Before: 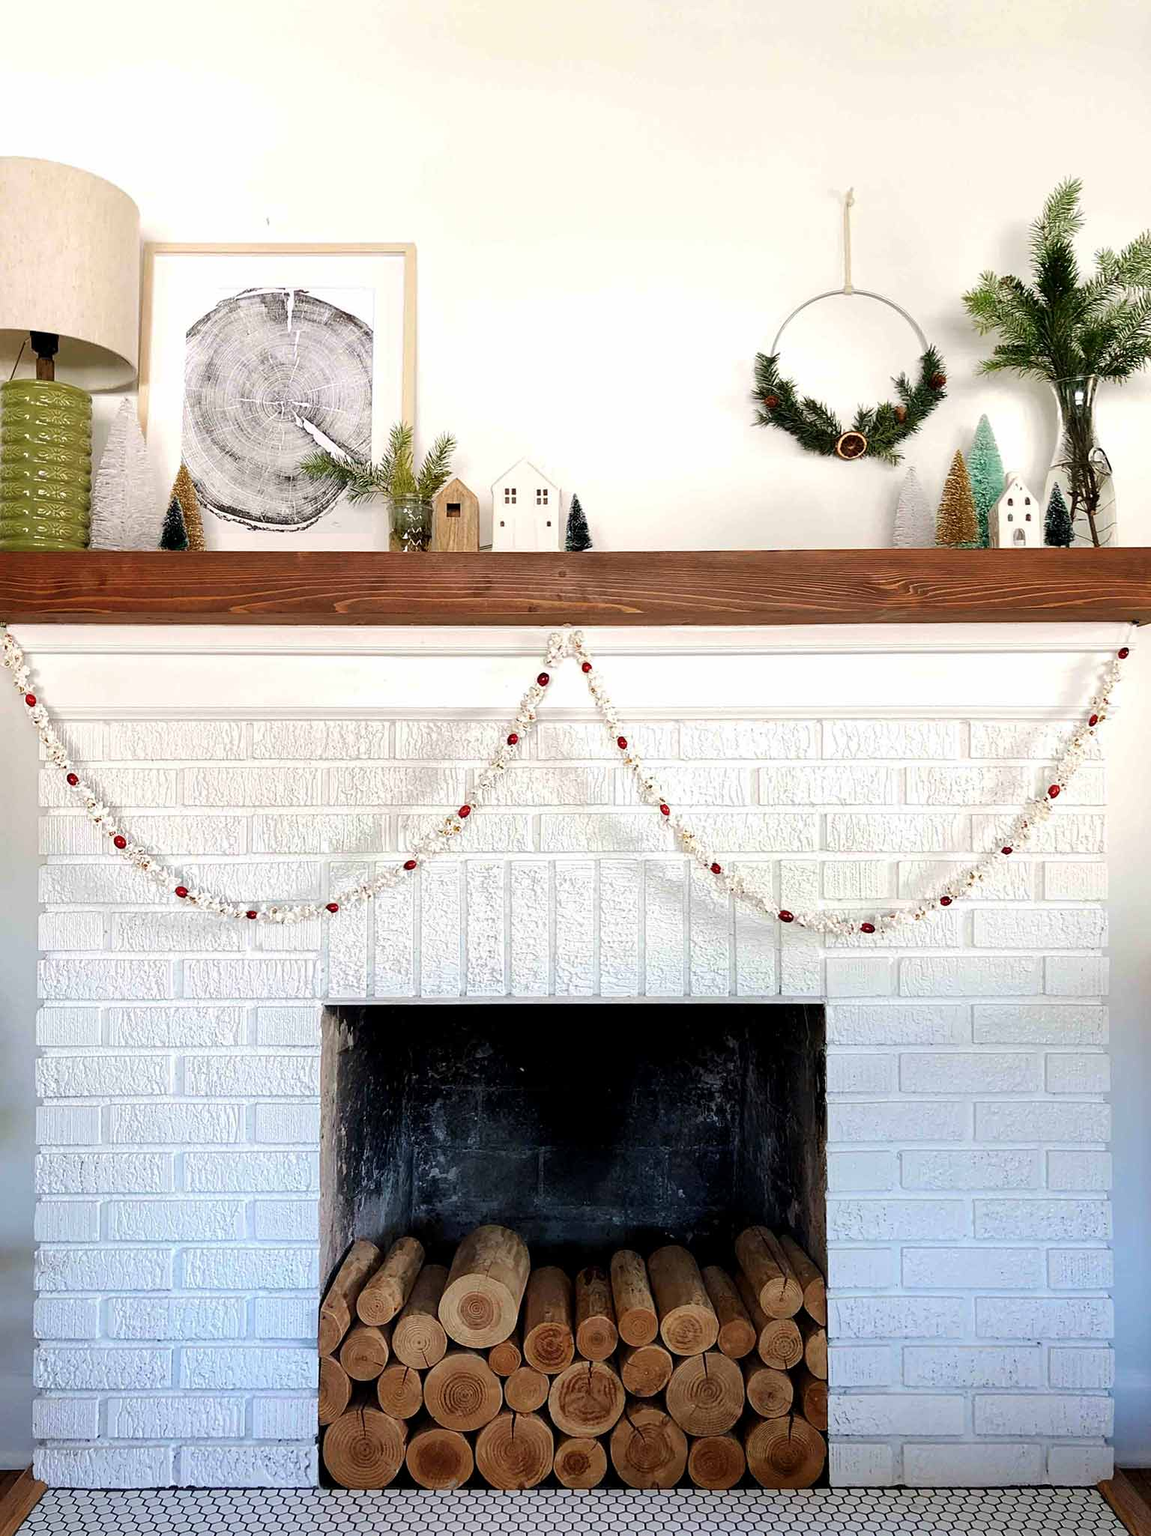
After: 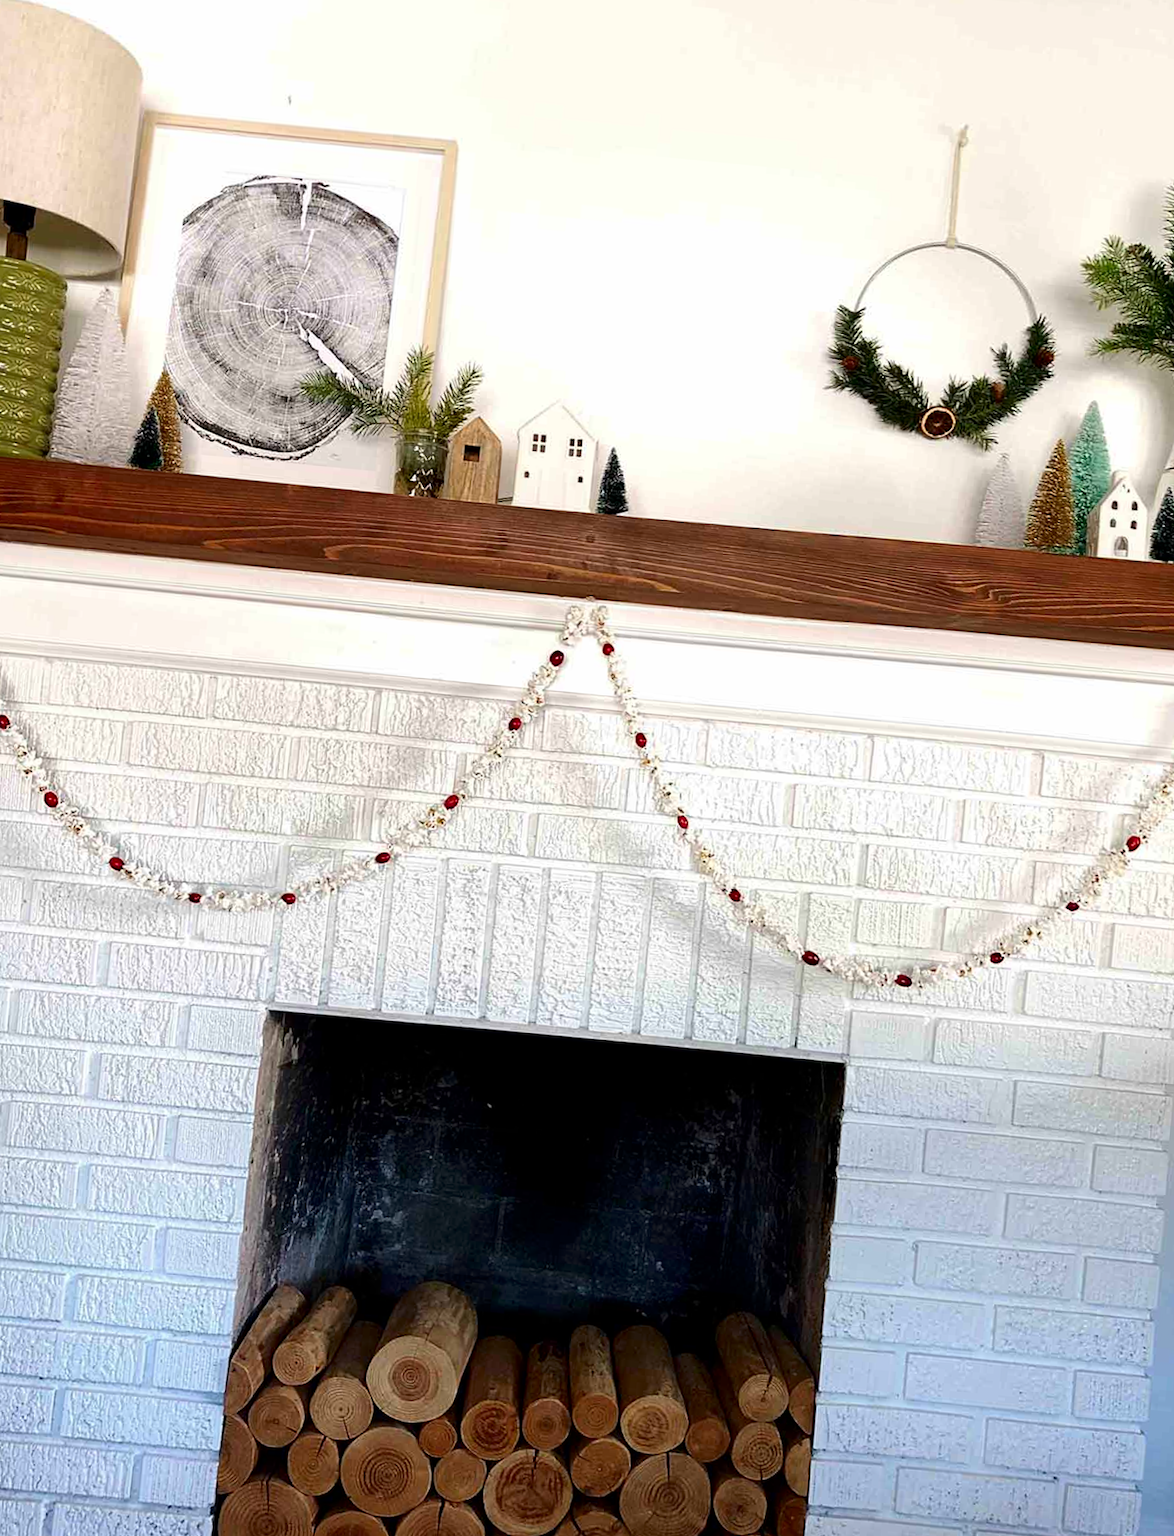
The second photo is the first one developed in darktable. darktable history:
white balance: red 1, blue 1
crop and rotate: angle -3.27°, left 5.211%, top 5.211%, right 4.607%, bottom 4.607%
rotate and perspective: rotation 2.17°, automatic cropping off
contrast brightness saturation: contrast 0.07, brightness -0.13, saturation 0.06
